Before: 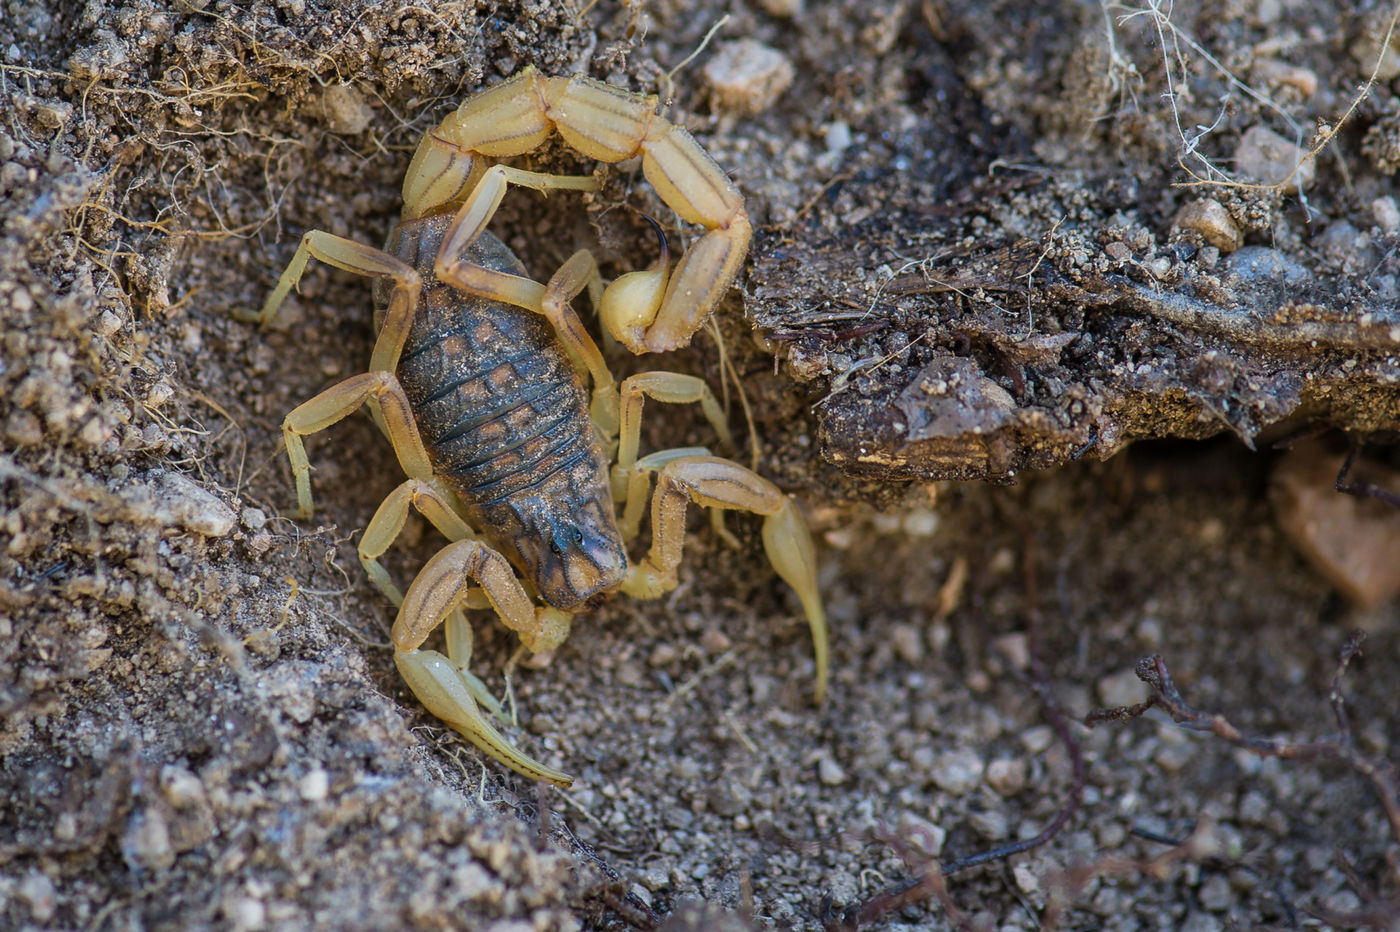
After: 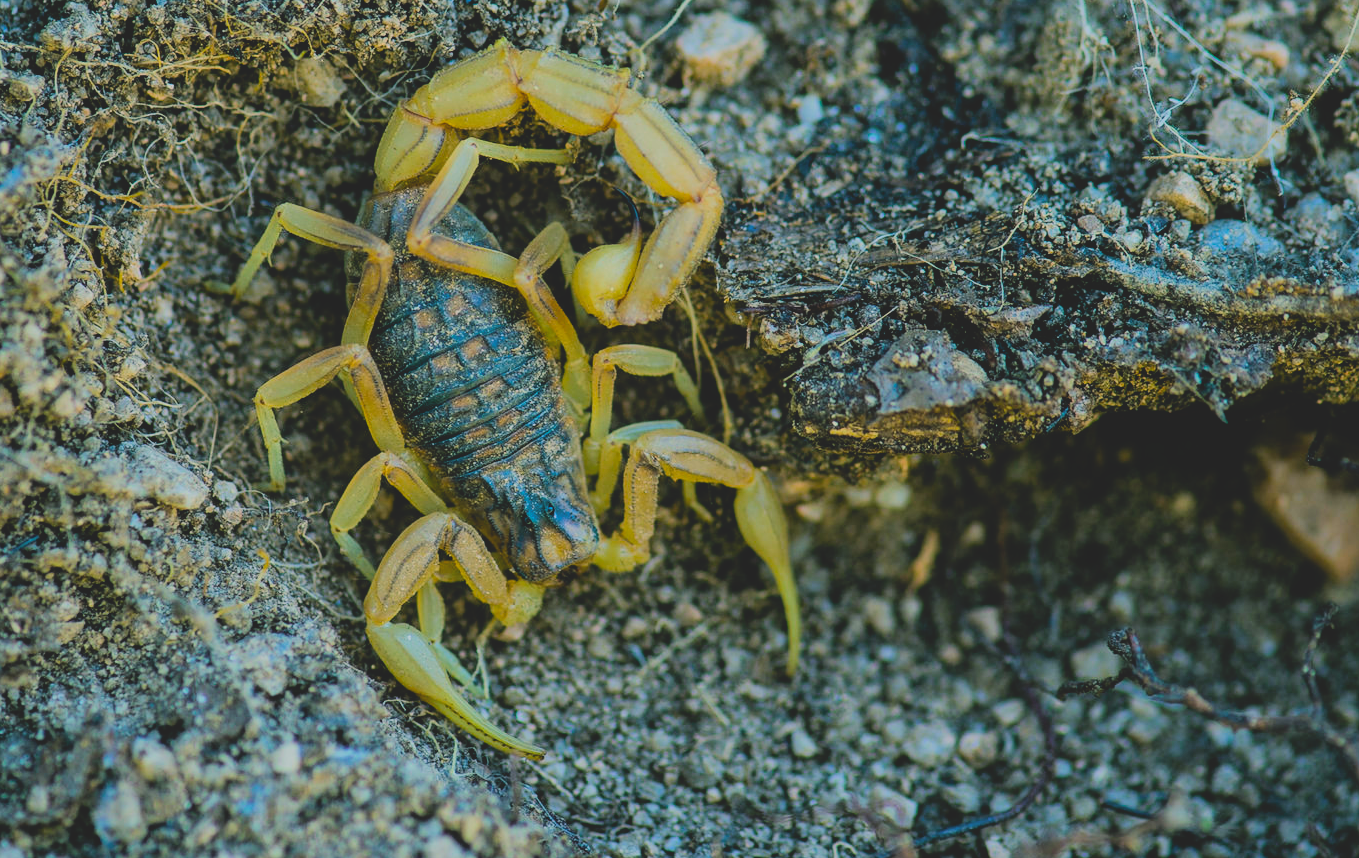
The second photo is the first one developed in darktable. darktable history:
color balance rgb: power › chroma 2.147%, power › hue 166.48°, highlights gain › luminance 6.273%, highlights gain › chroma 1.208%, highlights gain › hue 87.25°, perceptual saturation grading › global saturation 17.517%, perceptual brilliance grading › highlights 10.325%, perceptual brilliance grading › mid-tones 5.409%, global vibrance 24.807%
contrast brightness saturation: contrast -0.283
crop: left 2.042%, top 2.966%, right 0.856%, bottom 4.882%
filmic rgb: black relative exposure -5.06 EV, white relative exposure 3.97 EV, threshold 2.96 EV, structure ↔ texture 99.15%, hardness 2.88, contrast 1.3, color science v6 (2022), enable highlight reconstruction true
